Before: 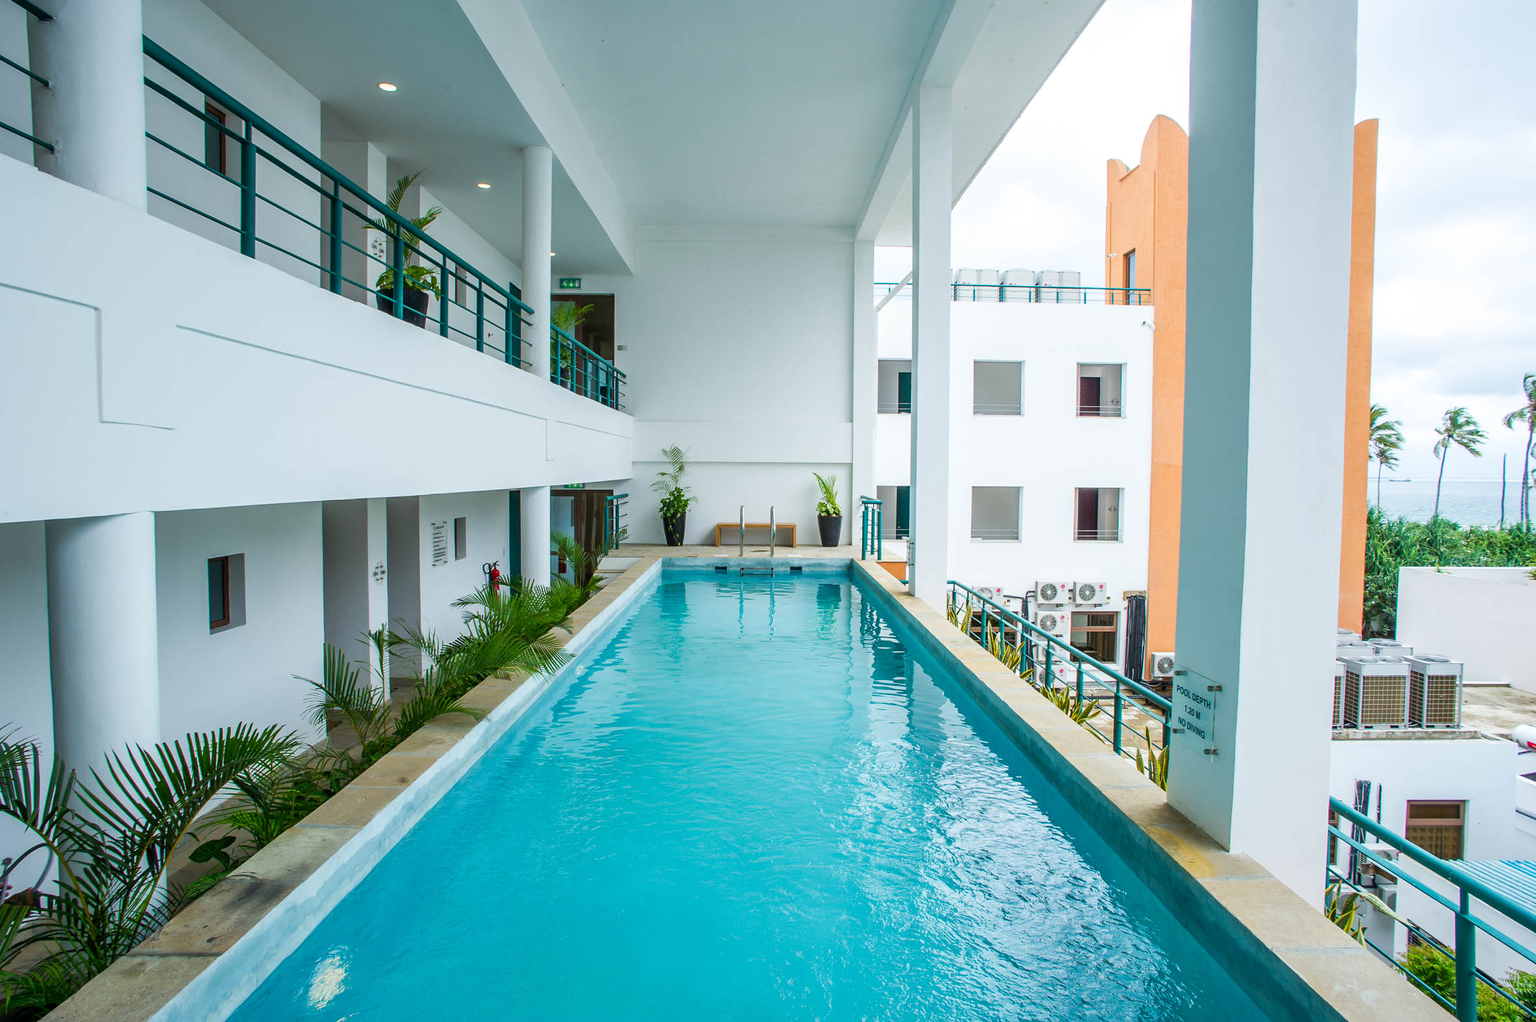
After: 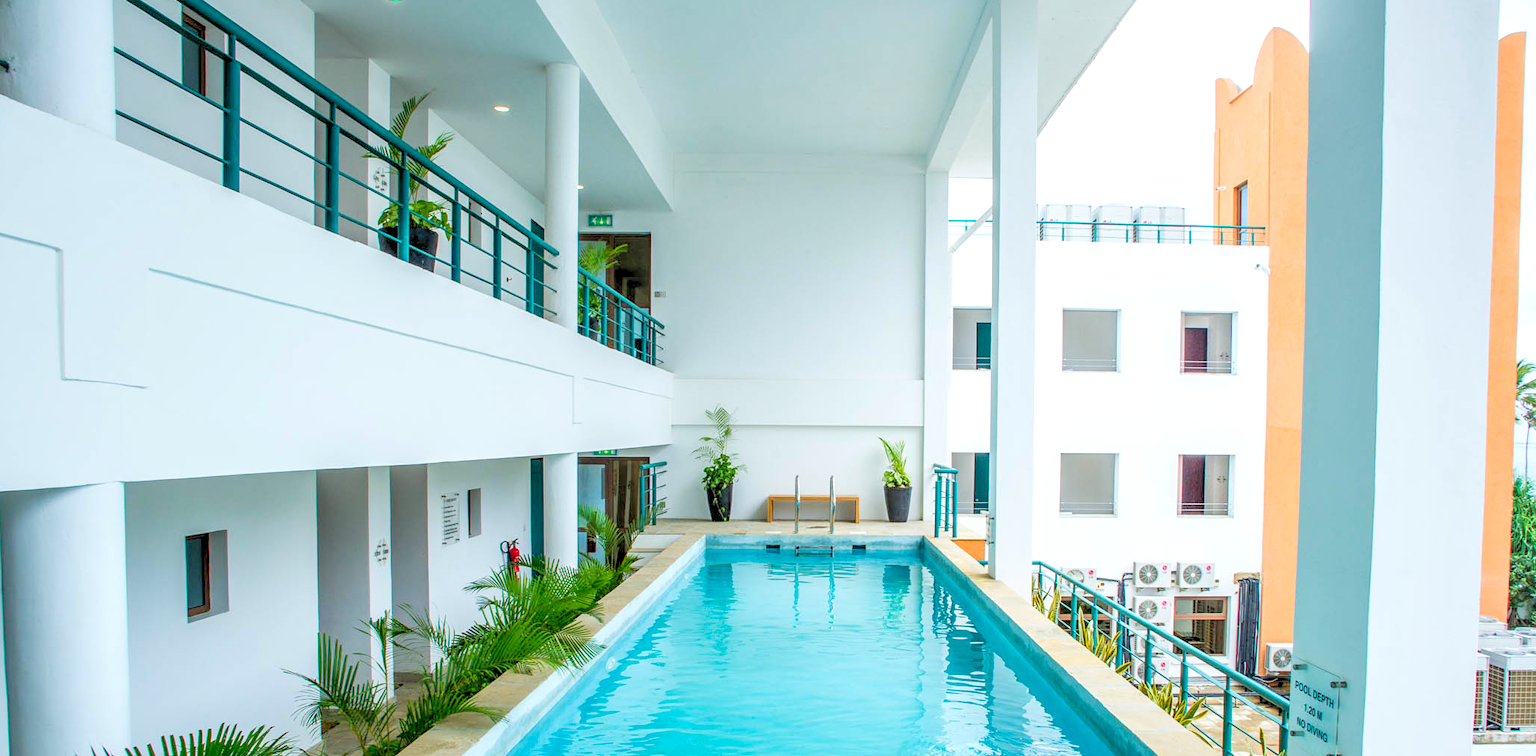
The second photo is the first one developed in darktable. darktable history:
crop: left 3.015%, top 8.969%, right 9.647%, bottom 26.457%
levels: levels [0.072, 0.414, 0.976]
local contrast: on, module defaults
